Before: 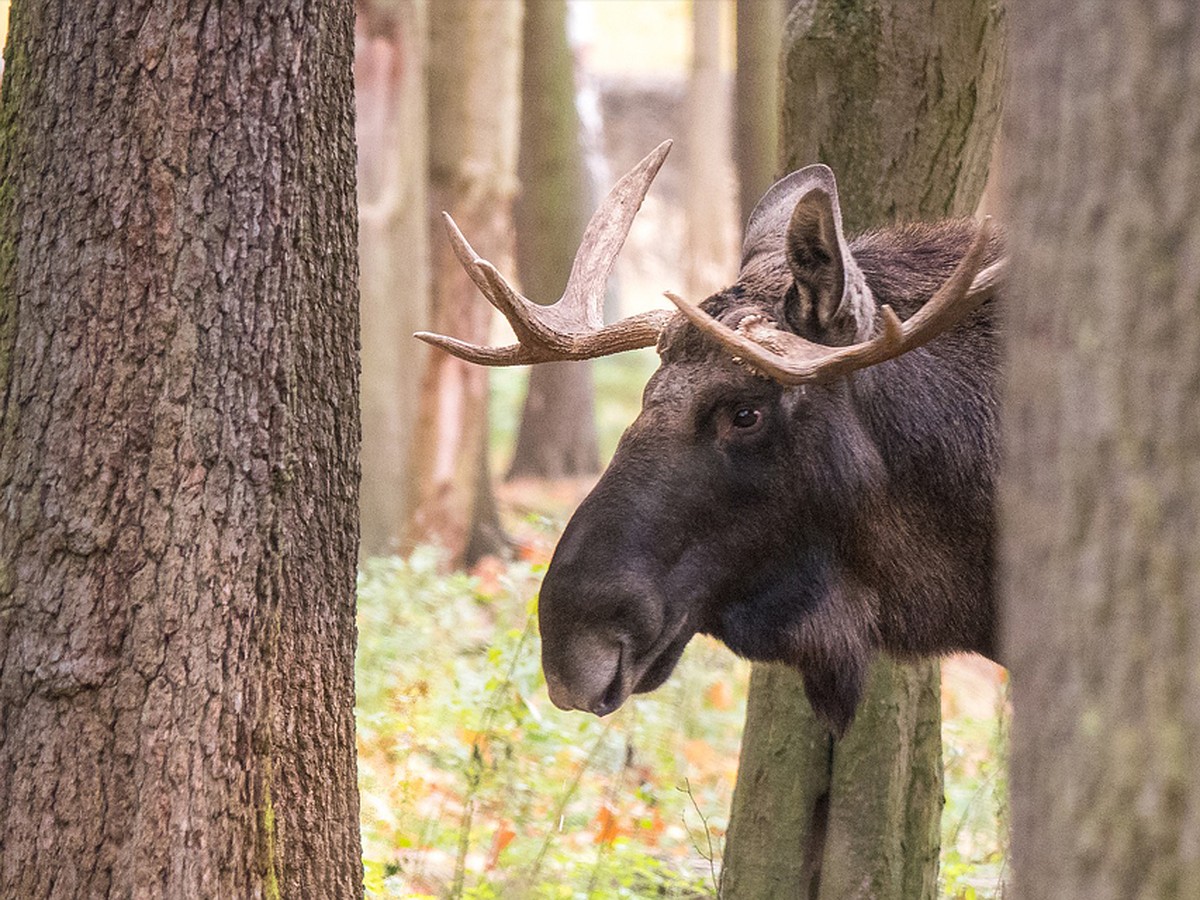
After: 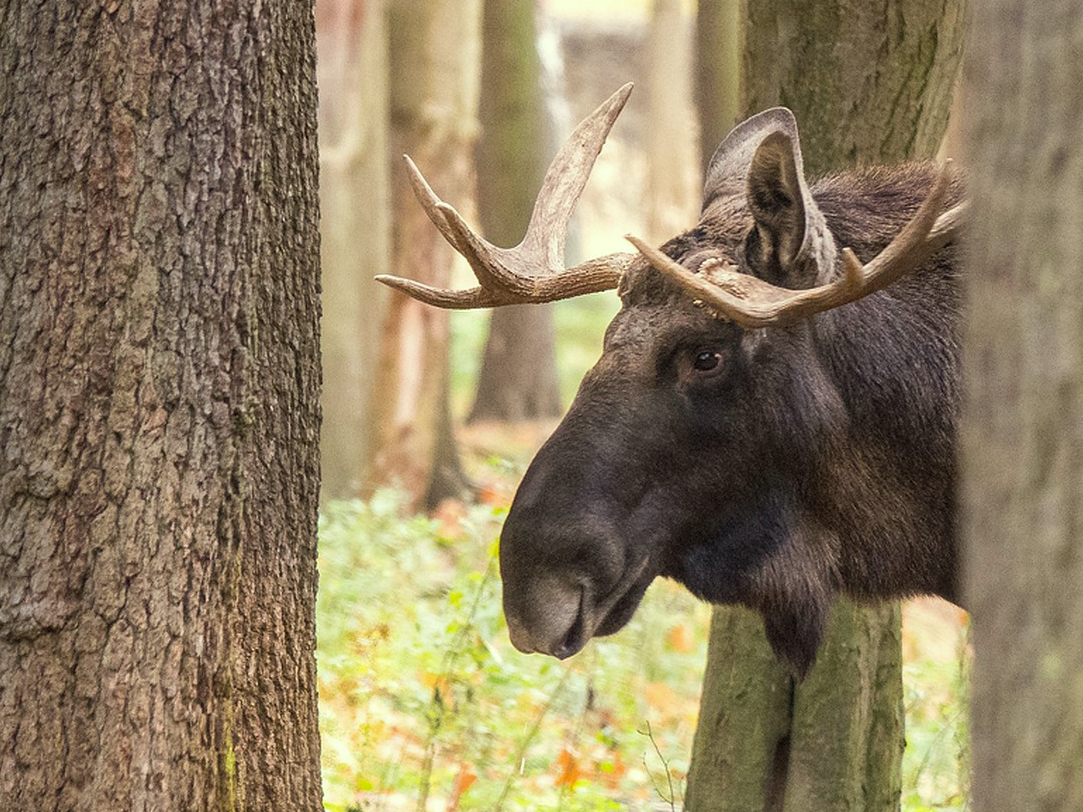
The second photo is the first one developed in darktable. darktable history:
color correction: highlights a* -5.94, highlights b* 11.19
crop: left 3.305%, top 6.436%, right 6.389%, bottom 3.258%
